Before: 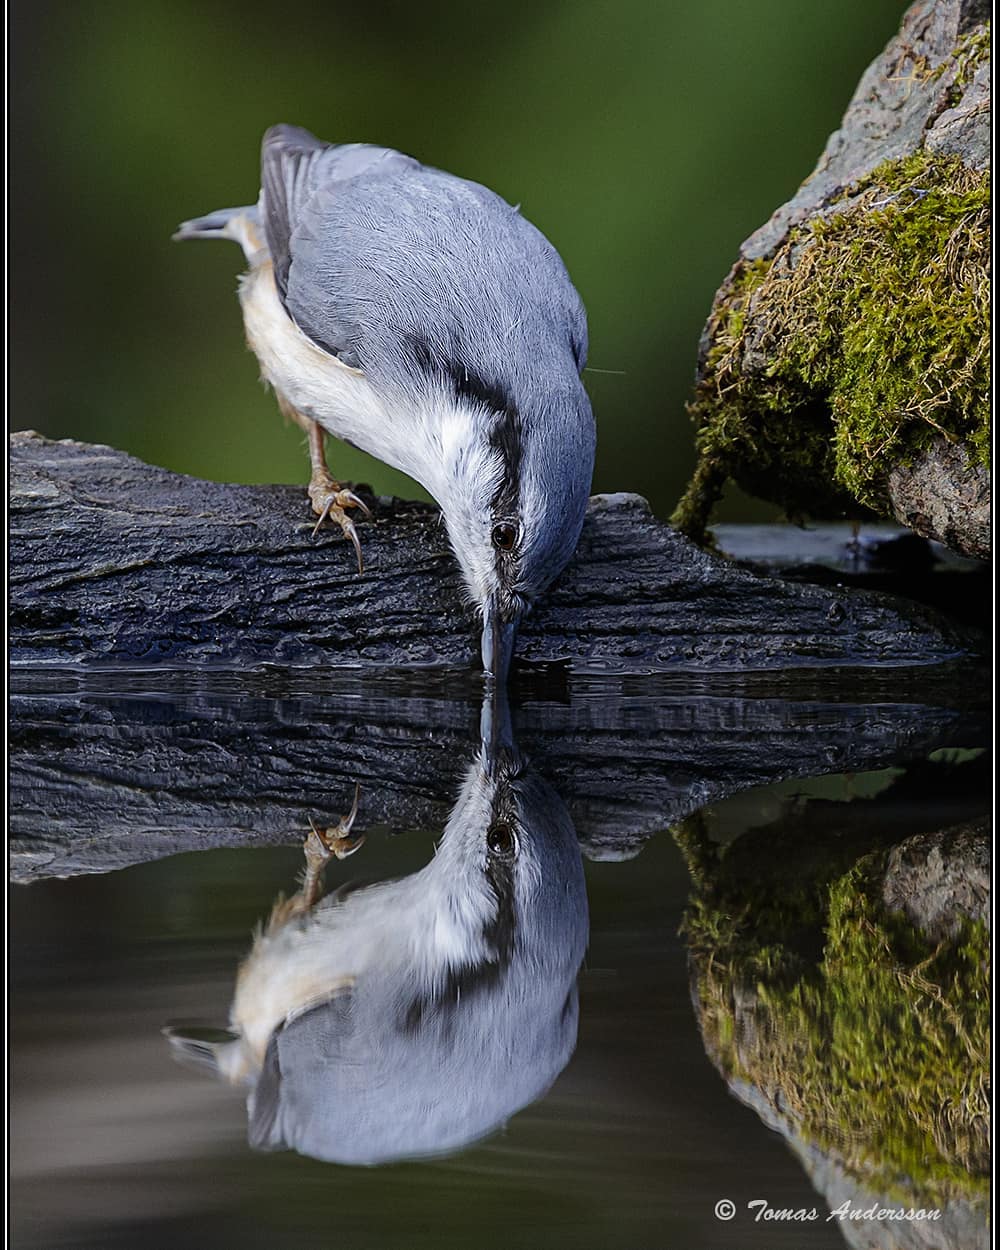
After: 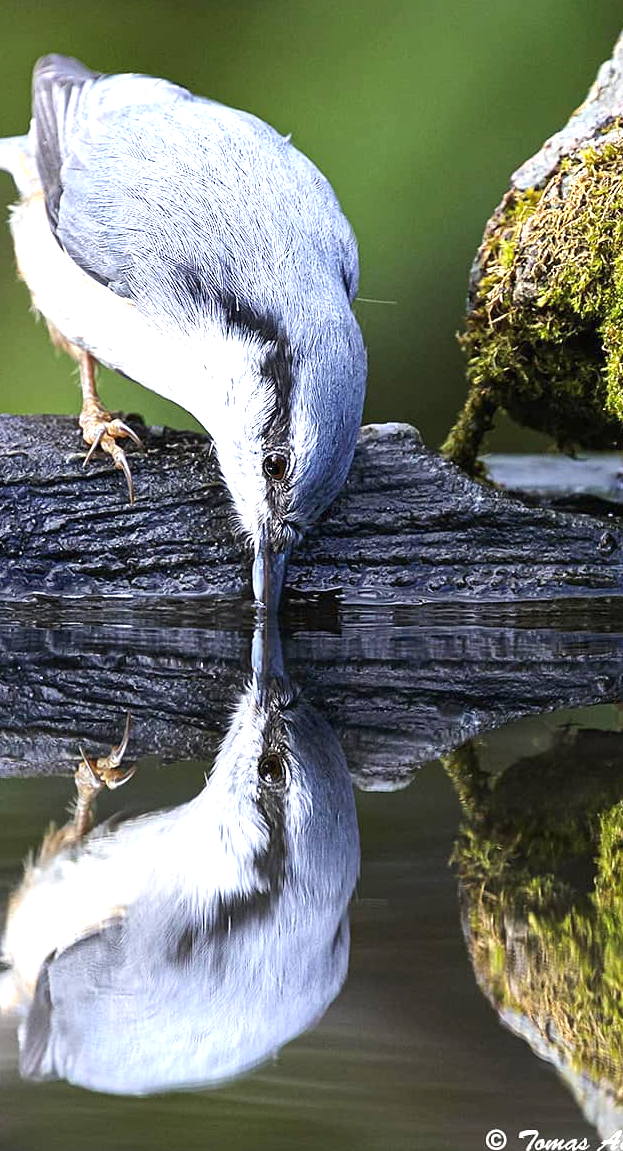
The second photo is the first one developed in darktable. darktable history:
crop and rotate: left 22.918%, top 5.629%, right 14.711%, bottom 2.247%
exposure: black level correction 0, exposure 1.379 EV, compensate exposure bias true, compensate highlight preservation false
